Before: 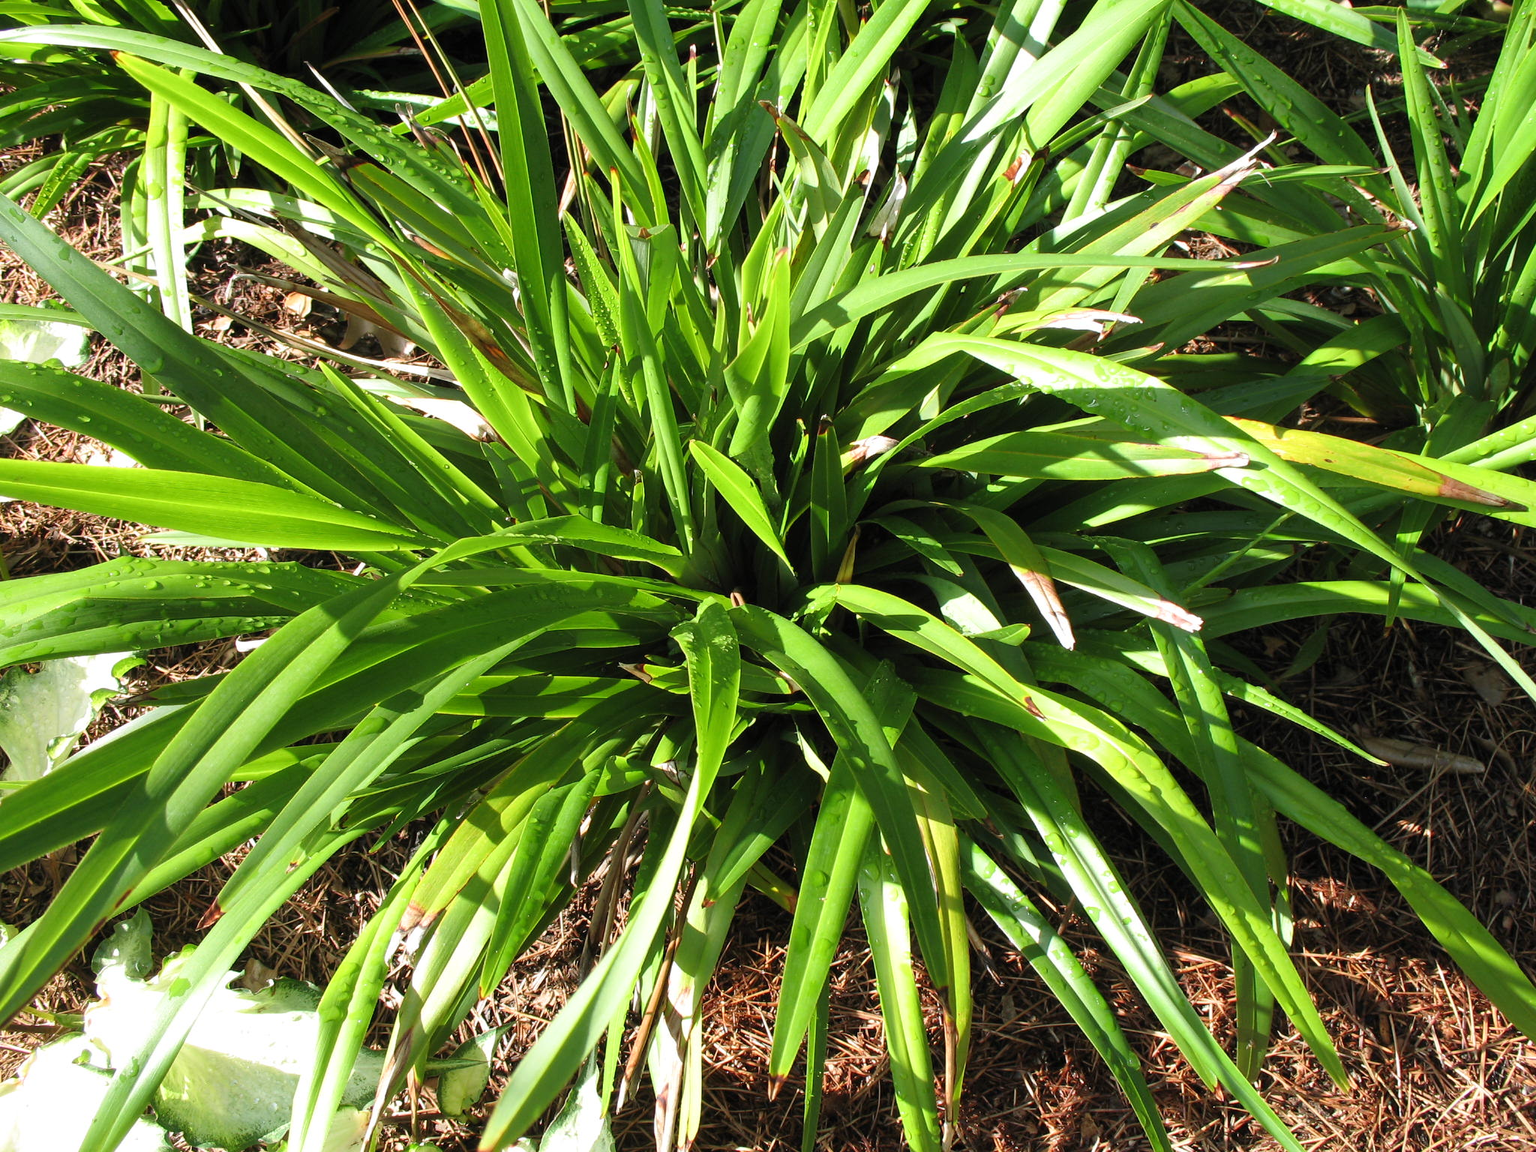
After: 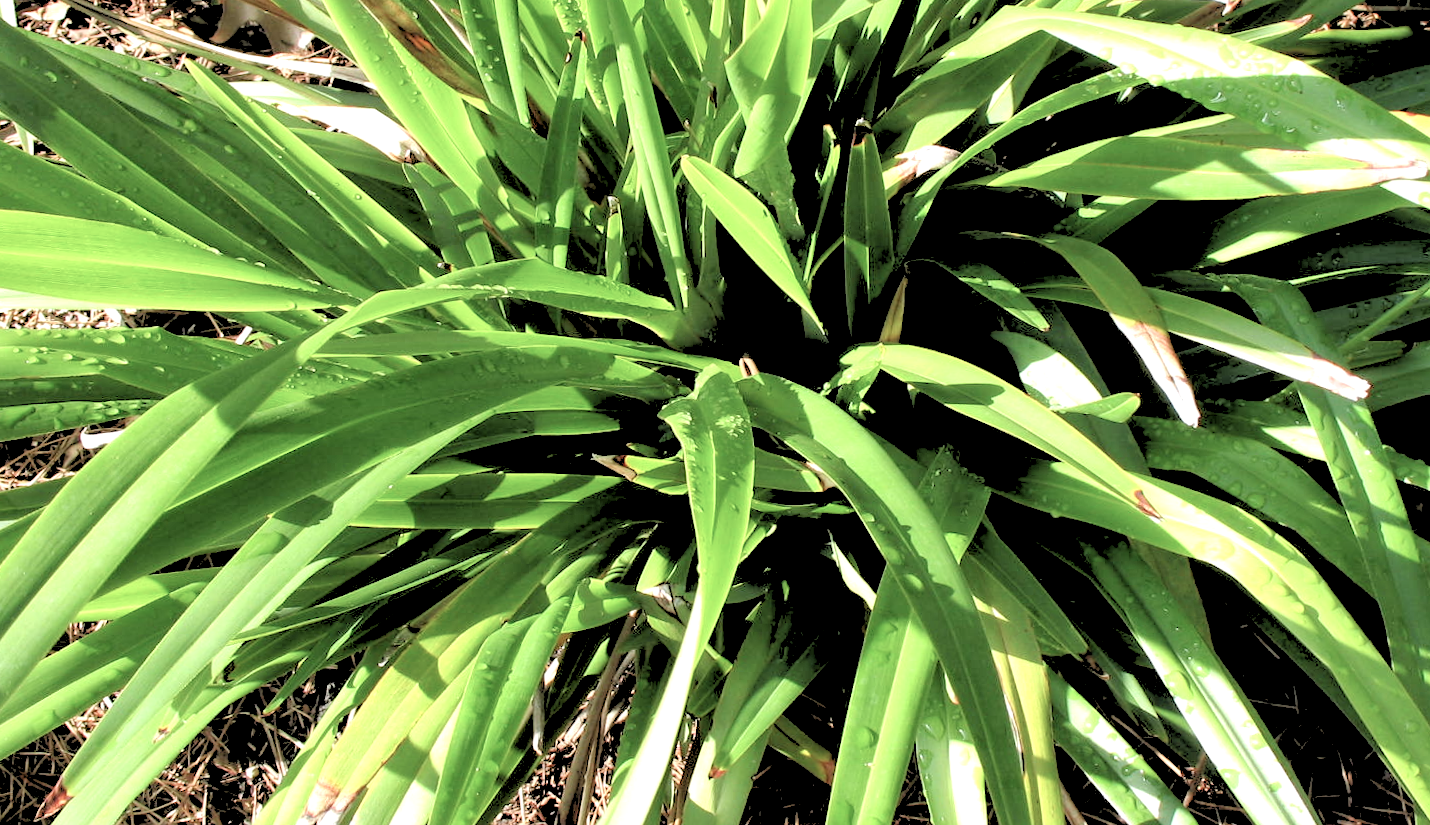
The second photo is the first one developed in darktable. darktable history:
local contrast: mode bilateral grid, contrast 20, coarseness 50, detail 132%, midtone range 0.2
crop: left 11.123%, top 27.61%, right 18.3%, bottom 17.034%
rotate and perspective: rotation -1°, crop left 0.011, crop right 0.989, crop top 0.025, crop bottom 0.975
exposure: black level correction 0.003, exposure 0.383 EV, compensate highlight preservation false
color balance: input saturation 80.07%
rgb levels: levels [[0.027, 0.429, 0.996], [0, 0.5, 1], [0, 0.5, 1]]
